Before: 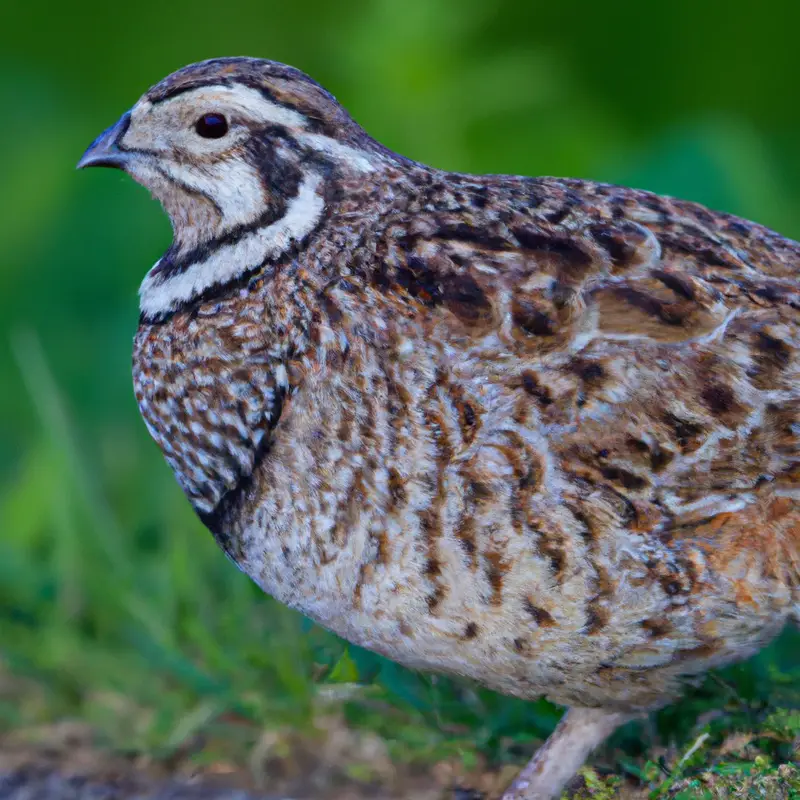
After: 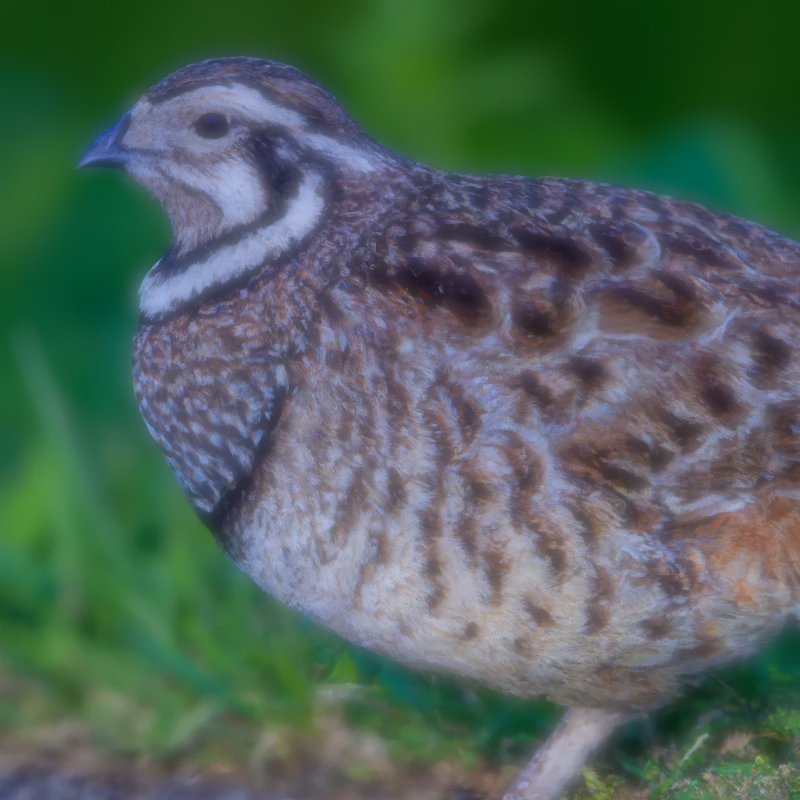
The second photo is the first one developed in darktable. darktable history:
soften: on, module defaults
graduated density: hue 238.83°, saturation 50%
